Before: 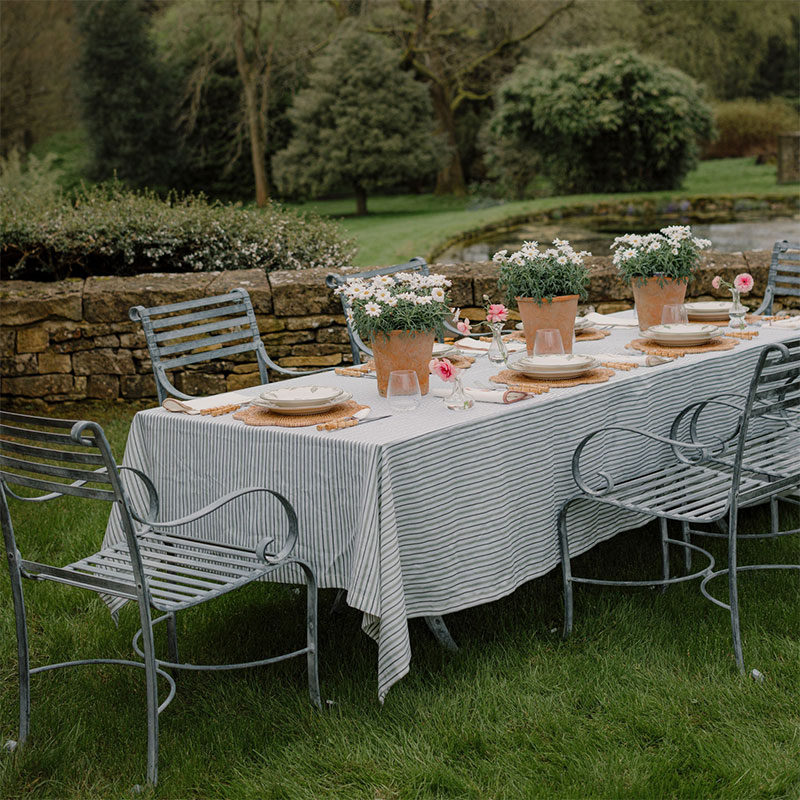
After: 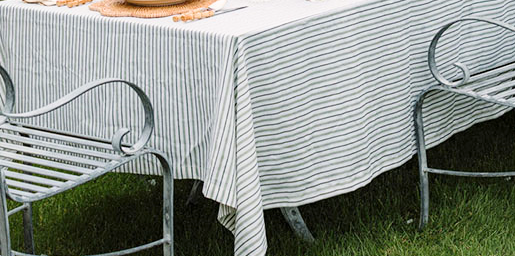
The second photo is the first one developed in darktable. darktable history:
exposure: exposure 1.089 EV, compensate highlight preservation false
crop: left 18.091%, top 51.13%, right 17.525%, bottom 16.85%
filmic rgb: black relative exposure -14.19 EV, white relative exposure 3.39 EV, hardness 7.89, preserve chrominance max RGB
